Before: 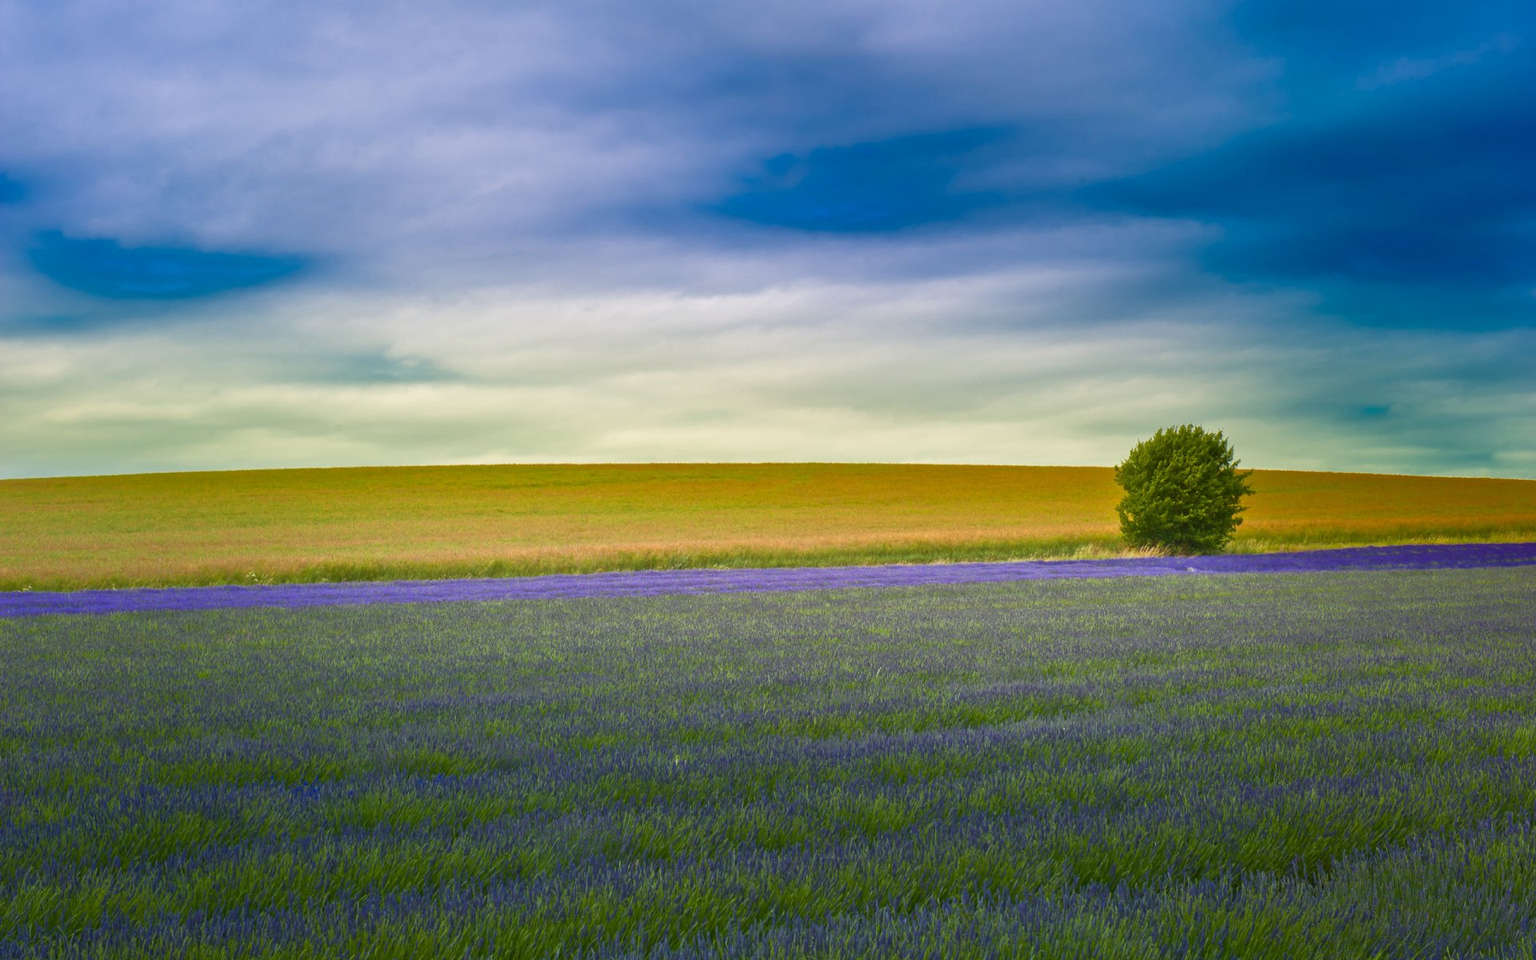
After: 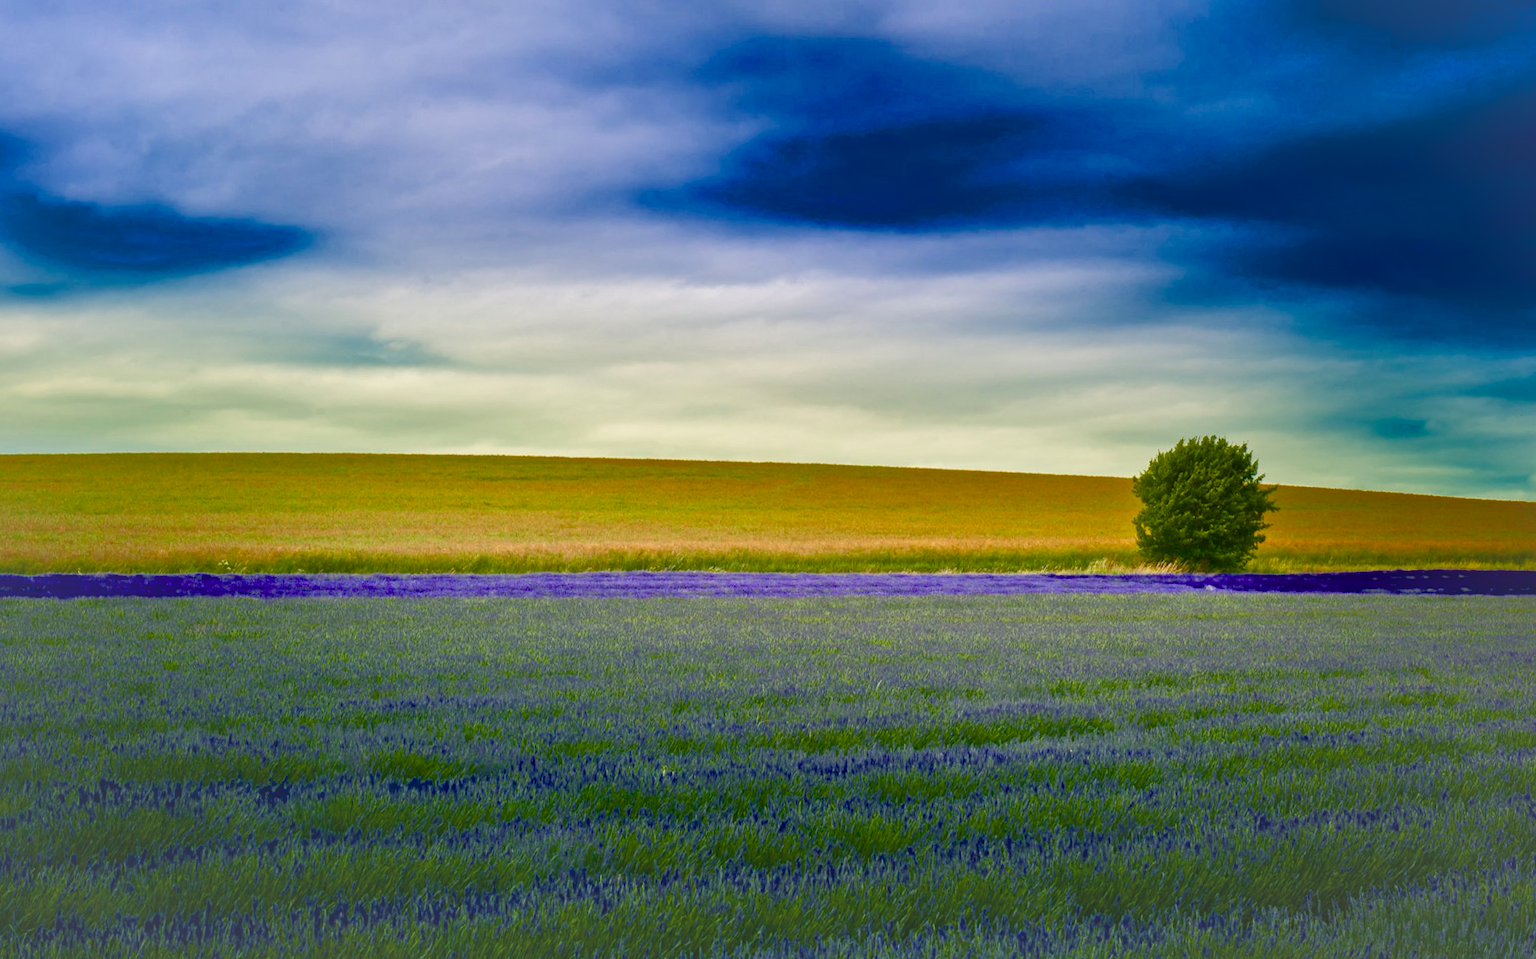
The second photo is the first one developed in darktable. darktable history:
shadows and highlights: shadows 31.58, highlights -32.85, soften with gaussian
crop and rotate: angle -1.78°
color balance rgb: shadows lift › chroma 4.263%, shadows lift › hue 251.58°, perceptual saturation grading › global saturation 20%, perceptual saturation grading › highlights -25.388%, perceptual saturation grading › shadows 25.908%, global vibrance 16.356%, saturation formula JzAzBz (2021)
vignetting: brightness 0.038, saturation -0.003, center (0.04, -0.086), automatic ratio true
